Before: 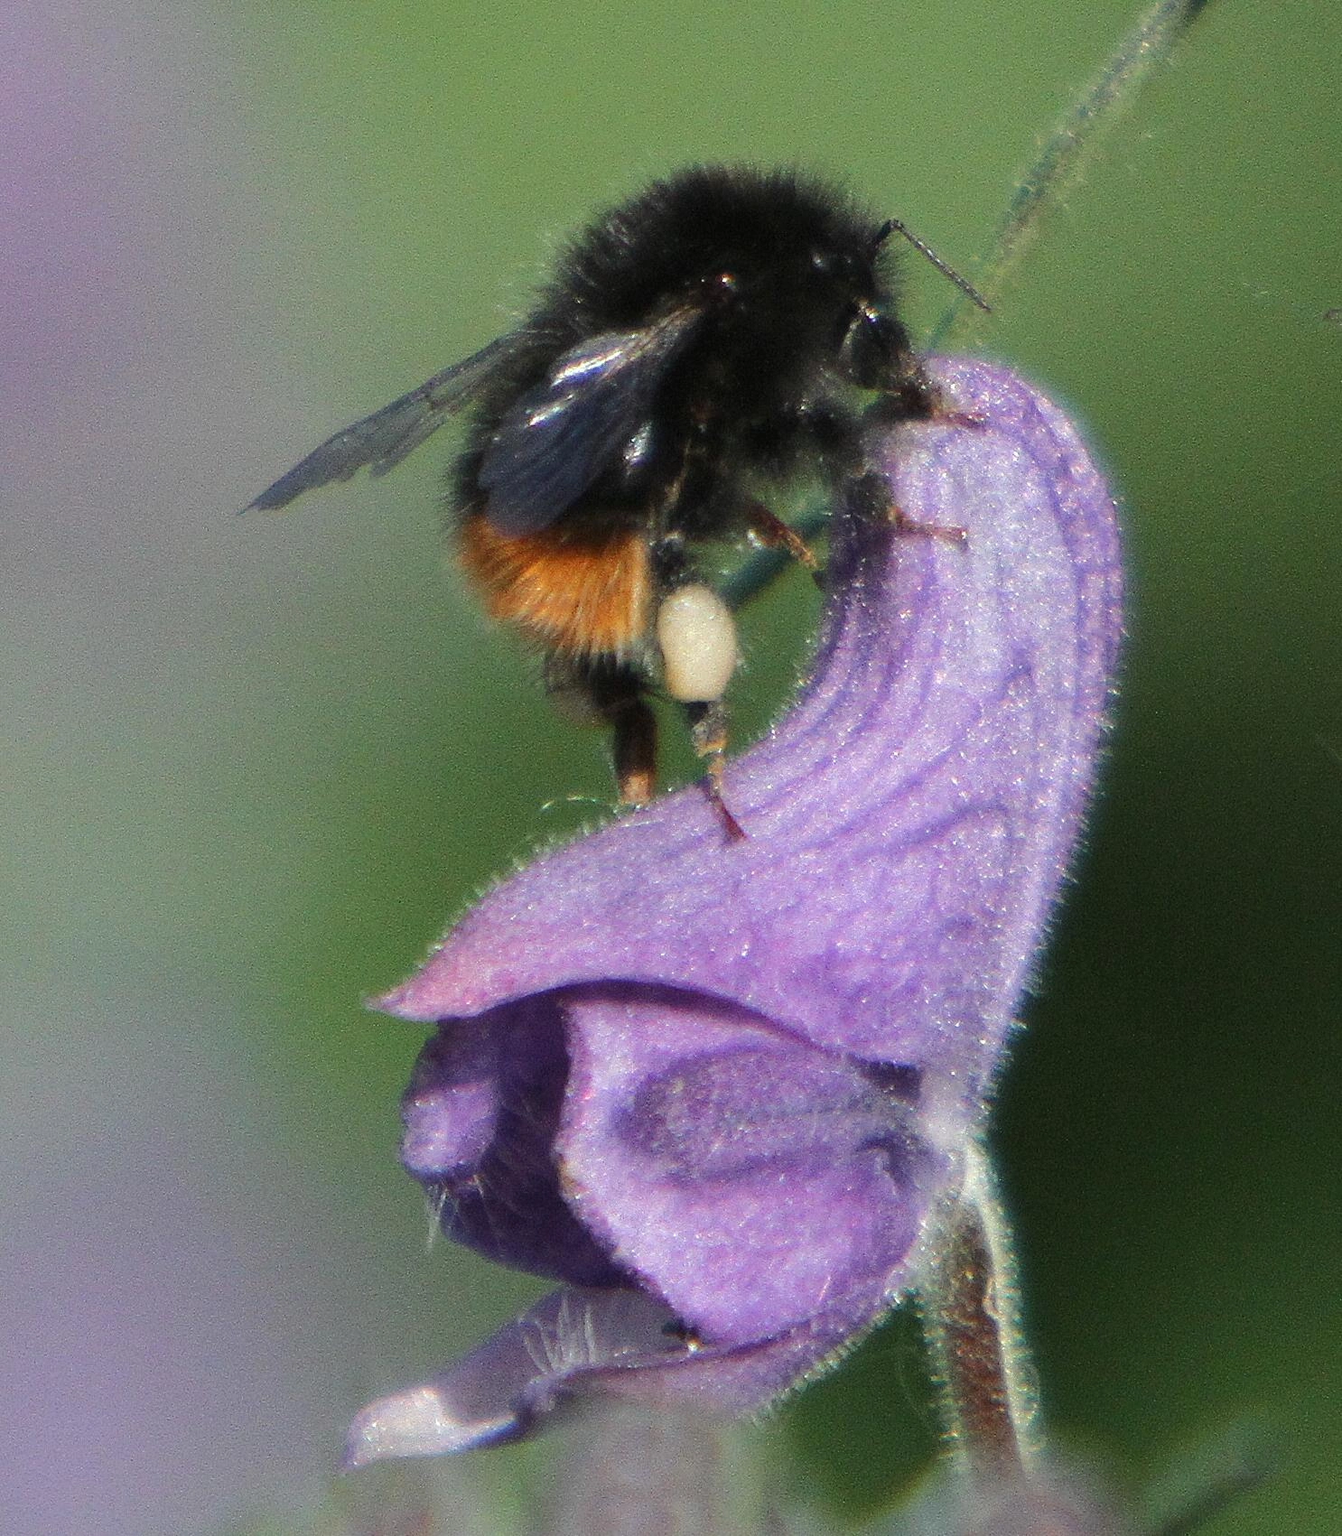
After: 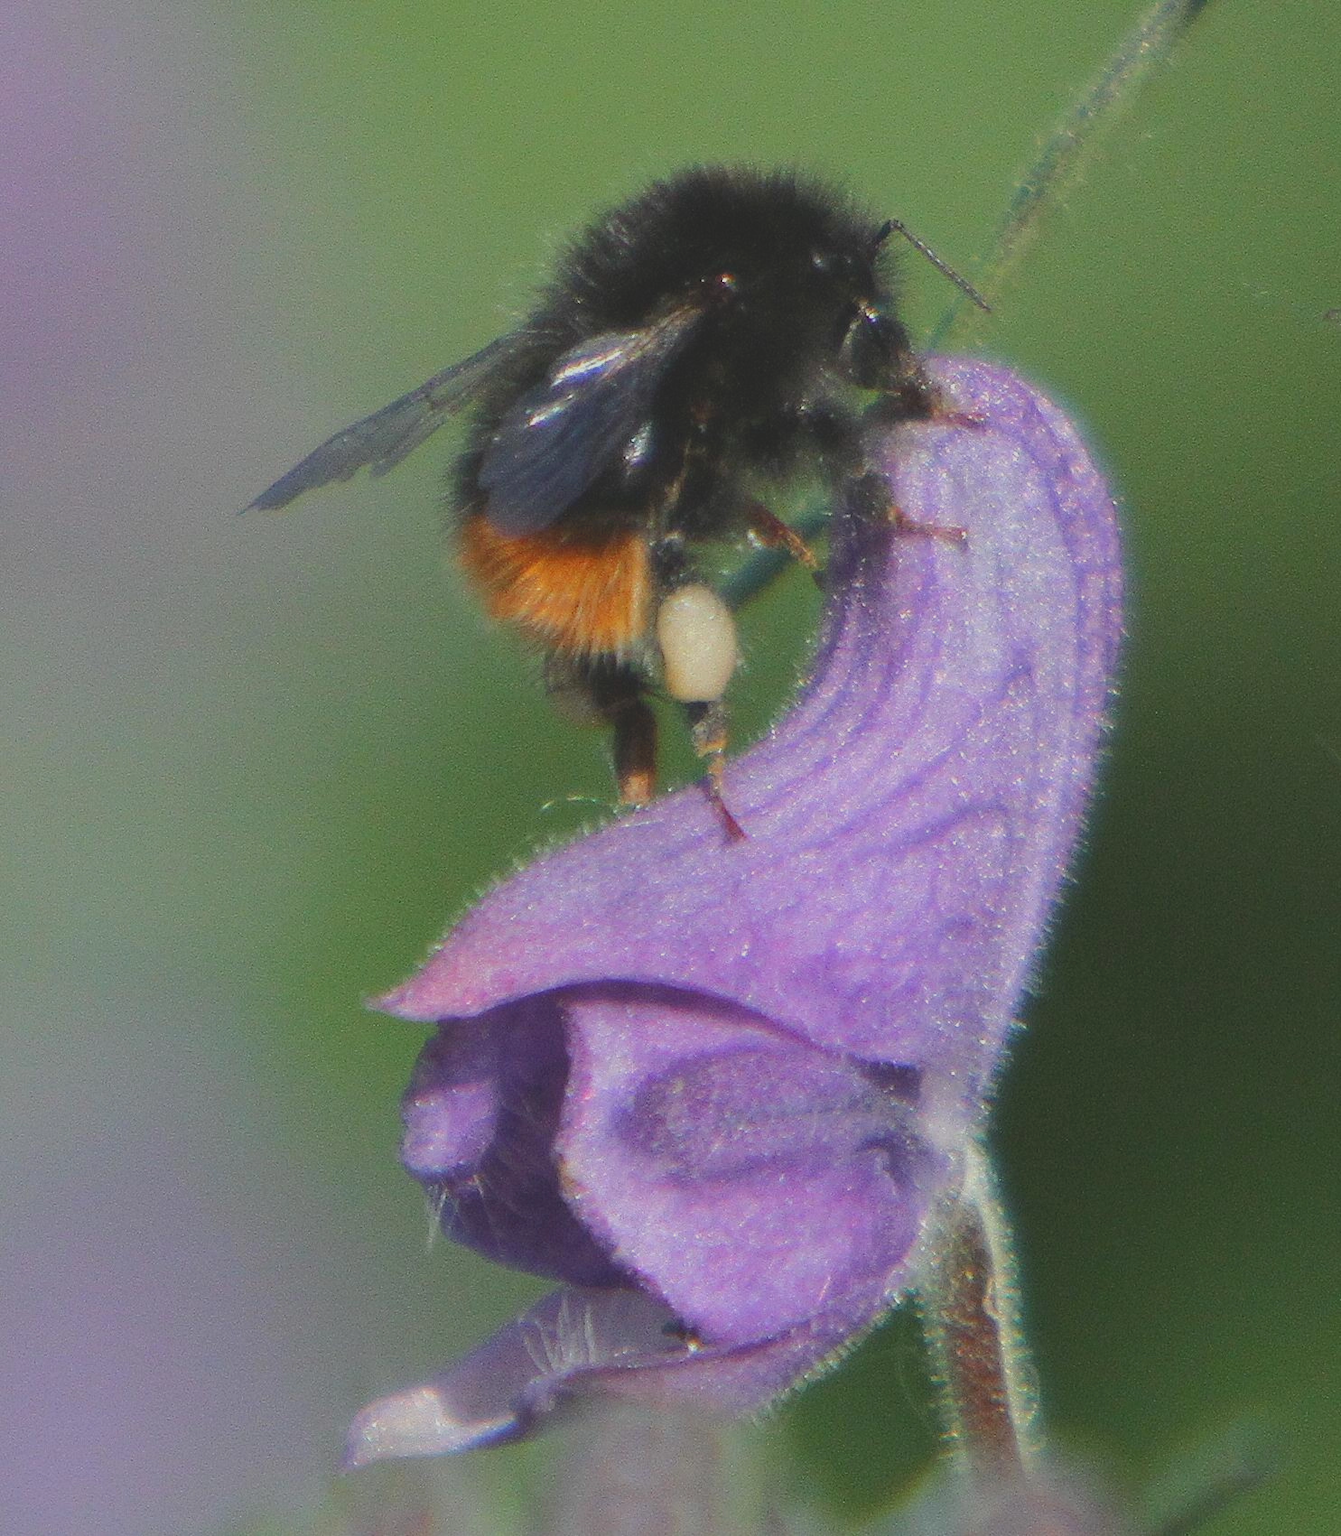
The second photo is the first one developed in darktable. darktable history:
contrast brightness saturation: contrast -0.287
